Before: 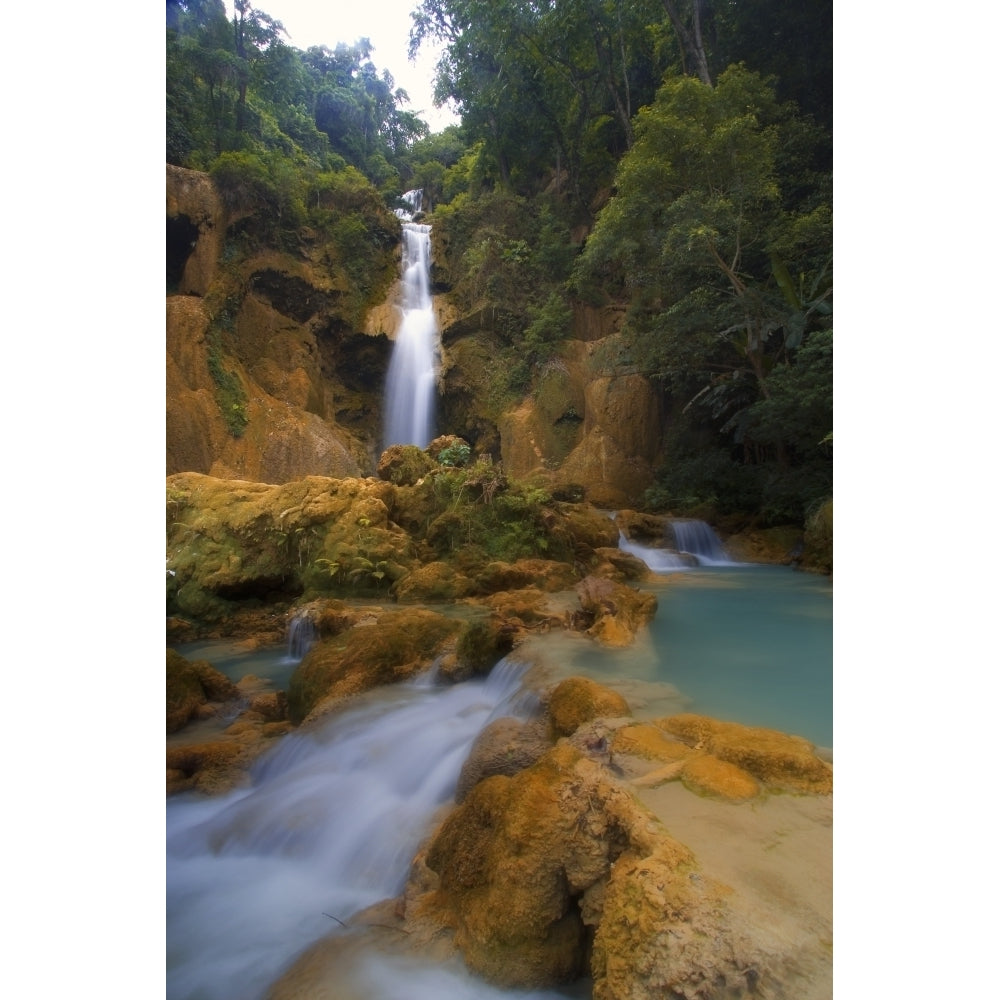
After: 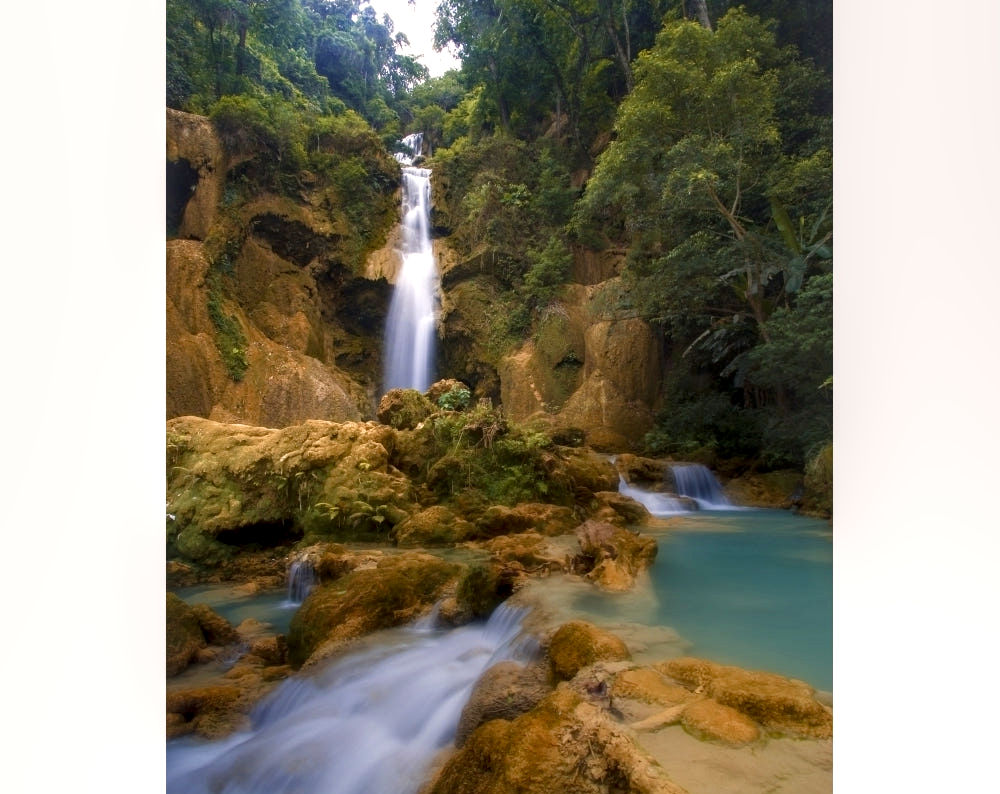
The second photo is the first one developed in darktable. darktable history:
local contrast: detail 150%
velvia: on, module defaults
crop and rotate: top 5.66%, bottom 14.879%
color balance rgb: highlights gain › chroma 1.097%, highlights gain › hue 52.68°, perceptual saturation grading › global saturation 0.852%, perceptual saturation grading › highlights -24.827%, perceptual saturation grading › shadows 29.964%
